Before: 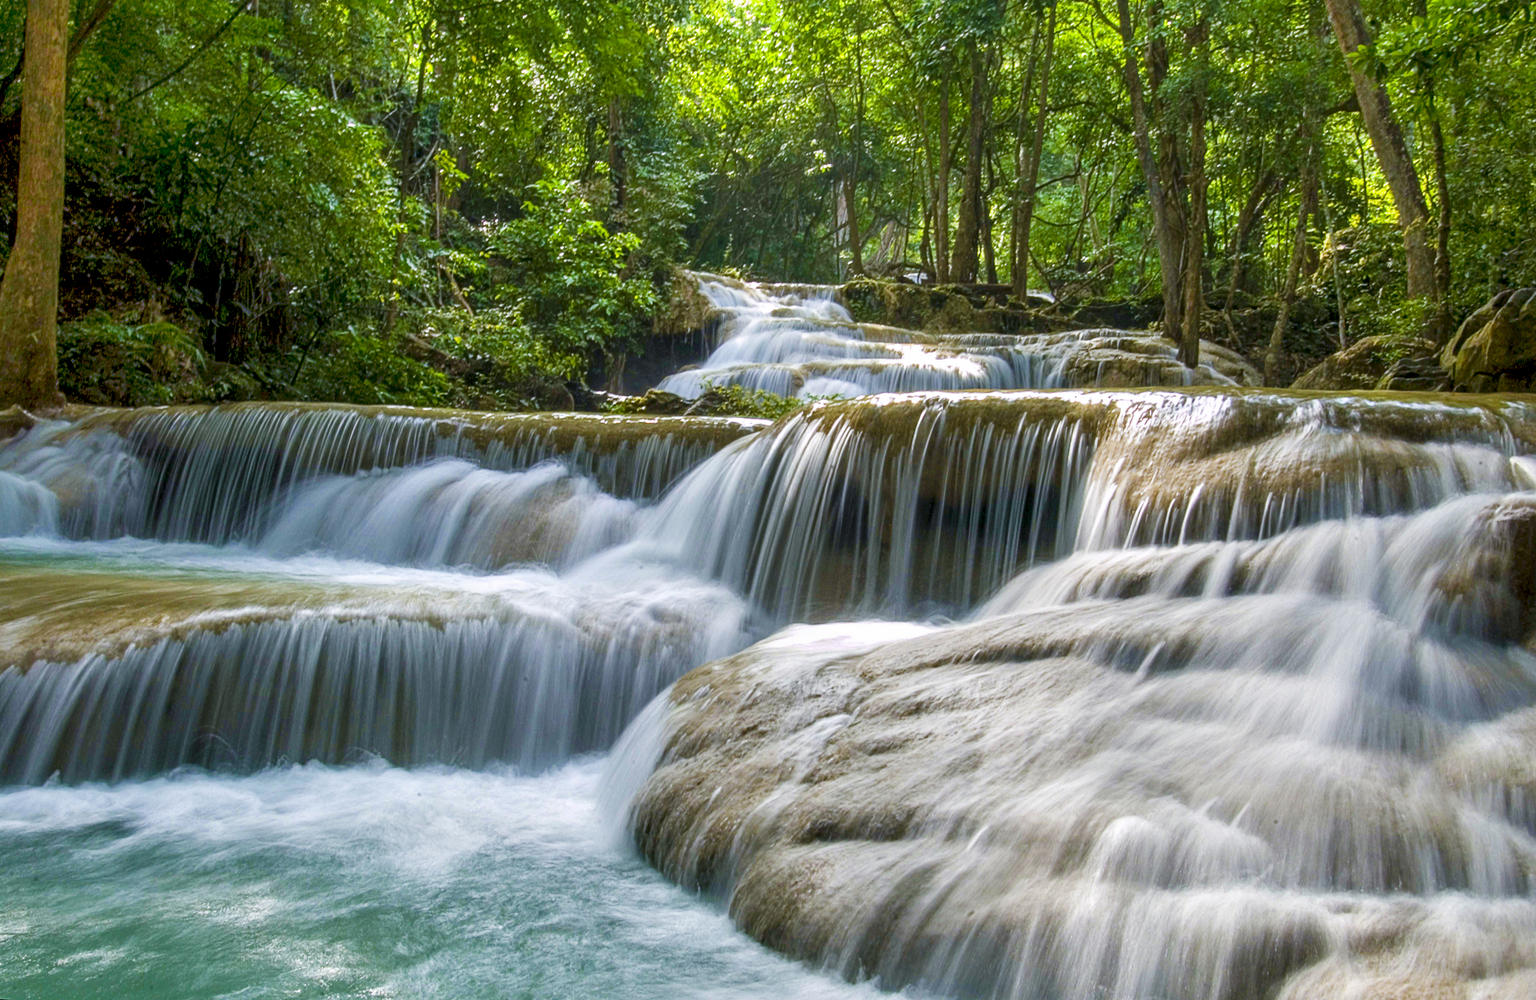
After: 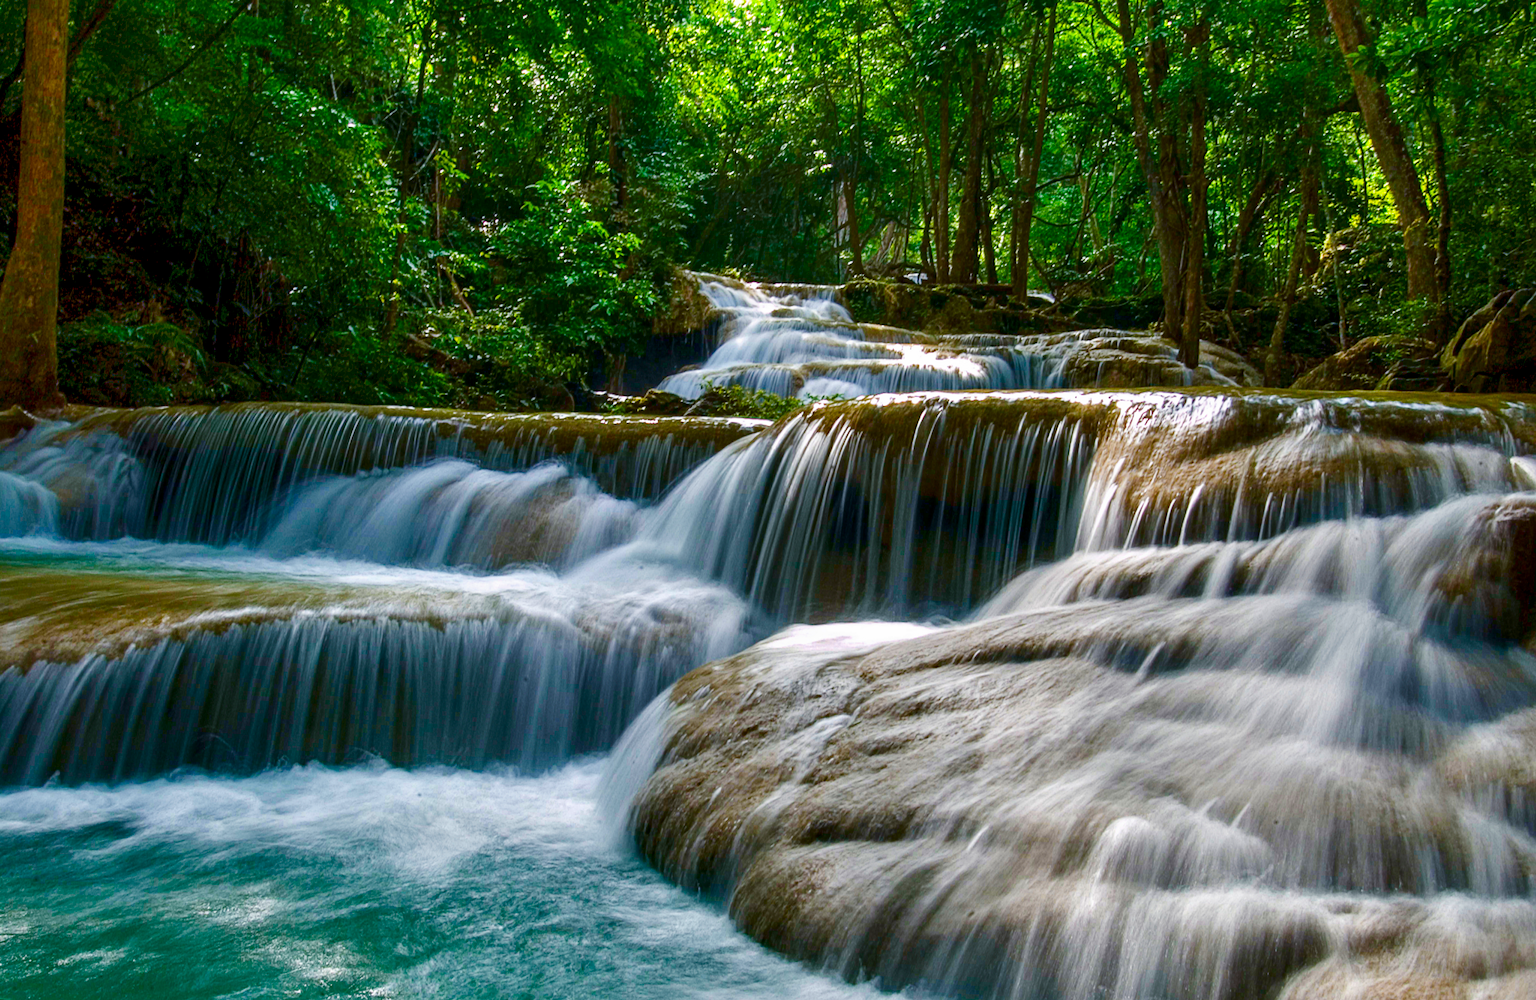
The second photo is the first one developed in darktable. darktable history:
contrast brightness saturation: brightness -0.25, saturation 0.2
